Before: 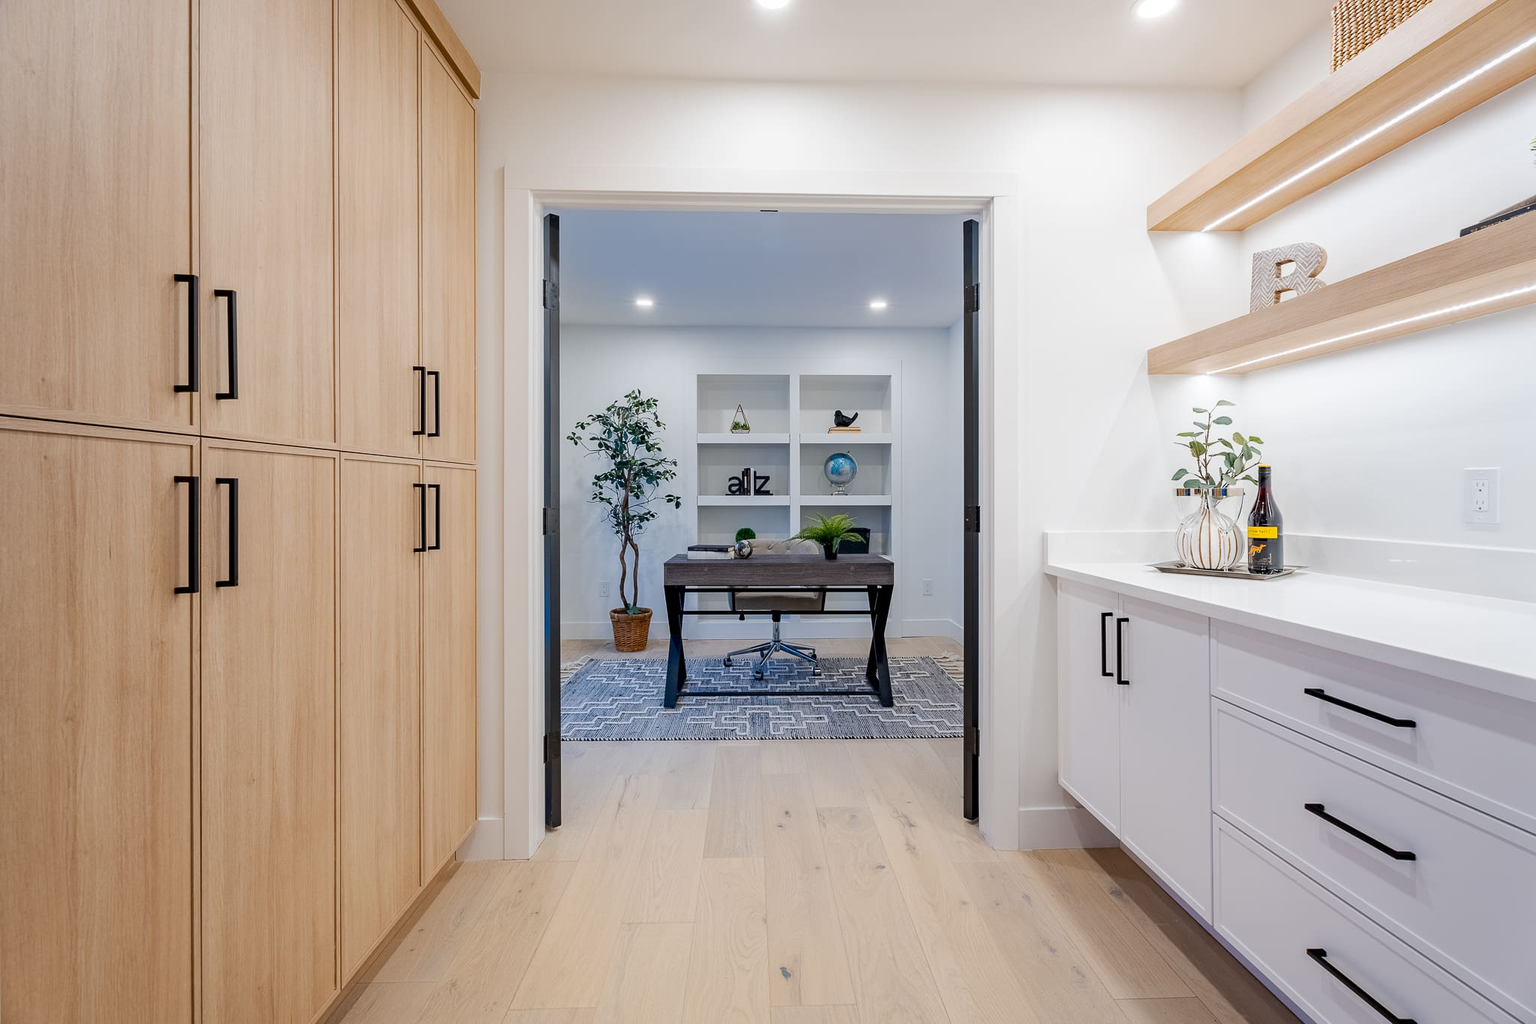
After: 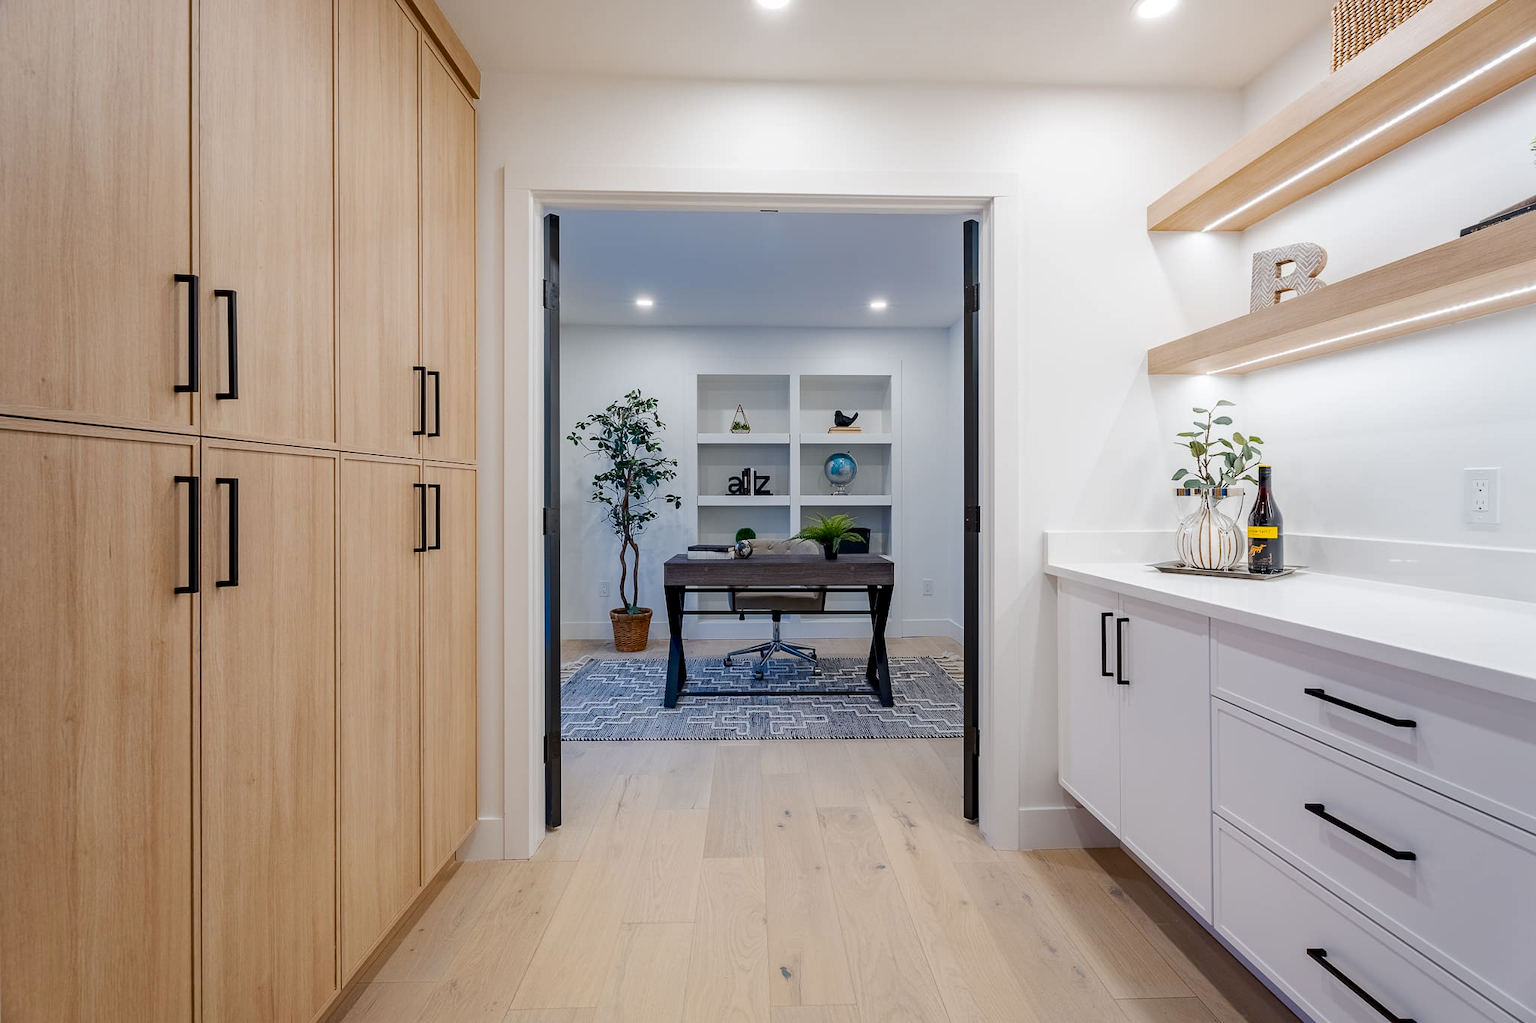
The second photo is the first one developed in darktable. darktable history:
tone equalizer: on, module defaults
contrast brightness saturation: brightness -0.09
